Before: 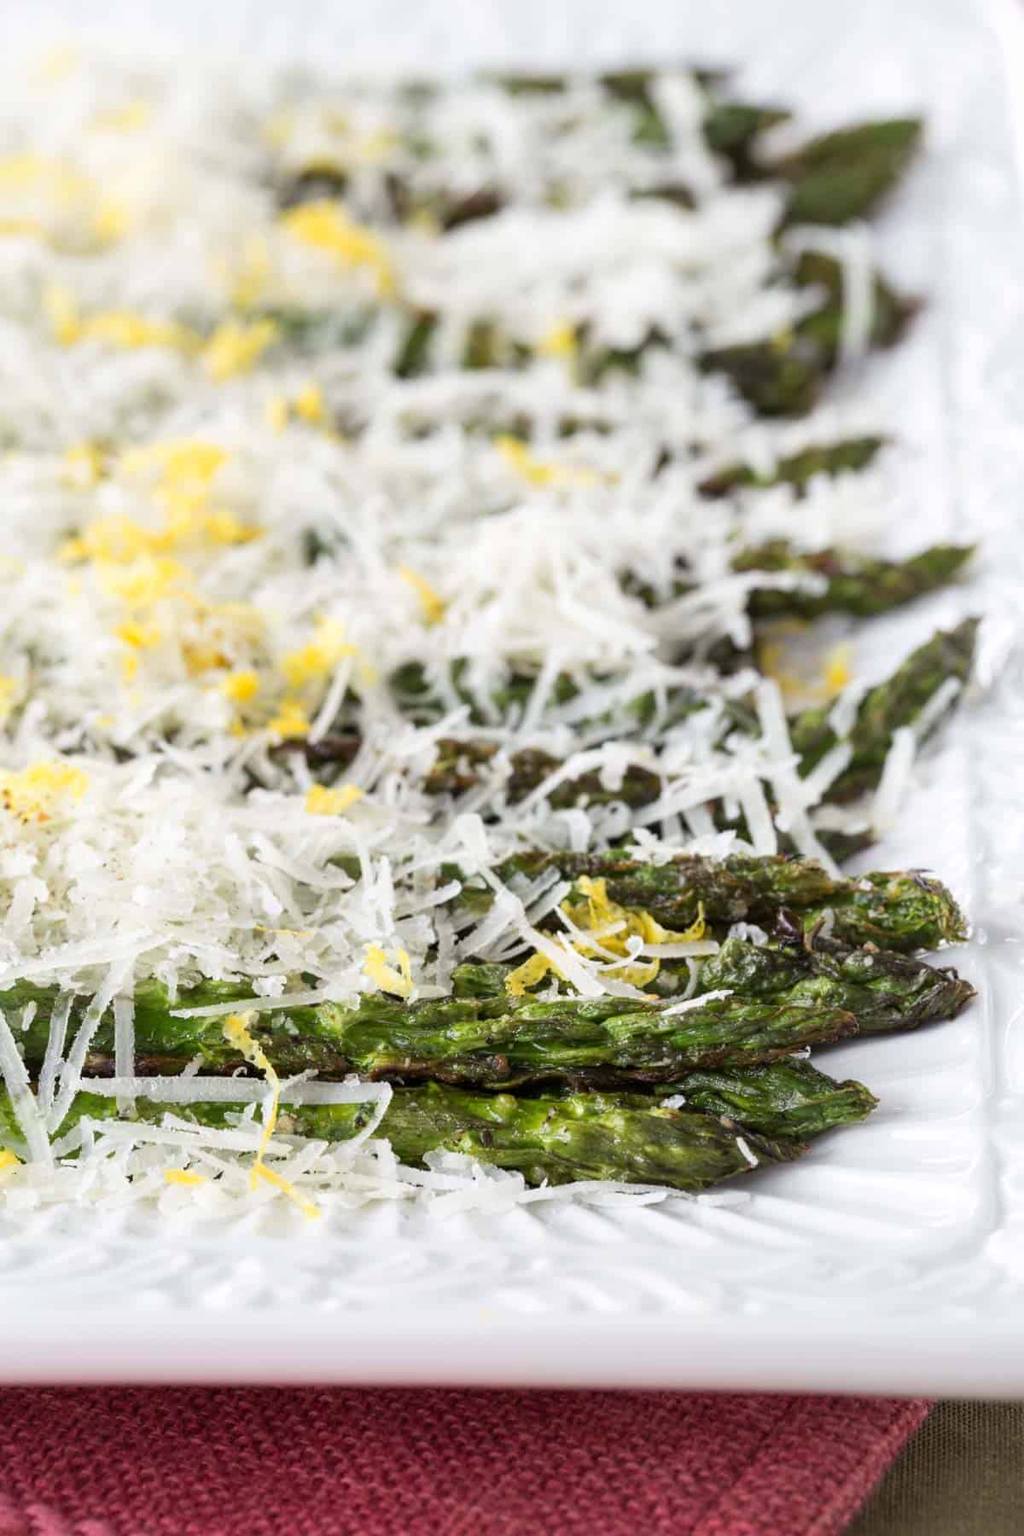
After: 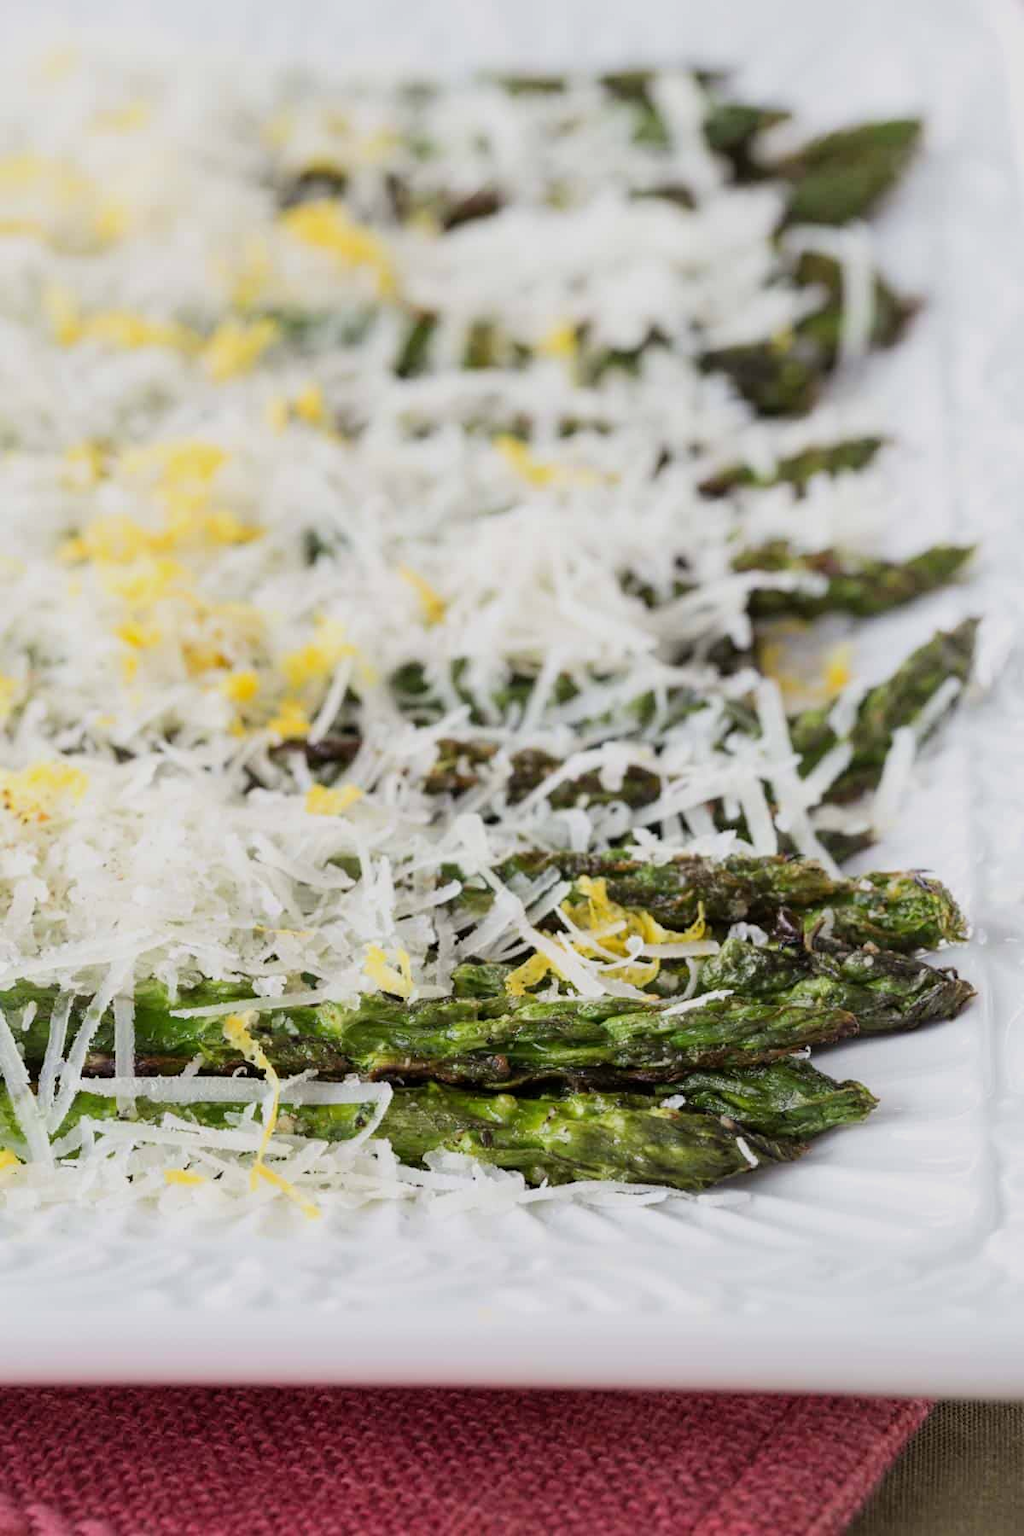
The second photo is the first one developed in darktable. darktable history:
filmic rgb: black relative exposure -9.44 EV, white relative exposure 3.05 EV, threshold 5.99 EV, hardness 6.17, preserve chrominance max RGB, color science v6 (2022), contrast in shadows safe, contrast in highlights safe, enable highlight reconstruction true
